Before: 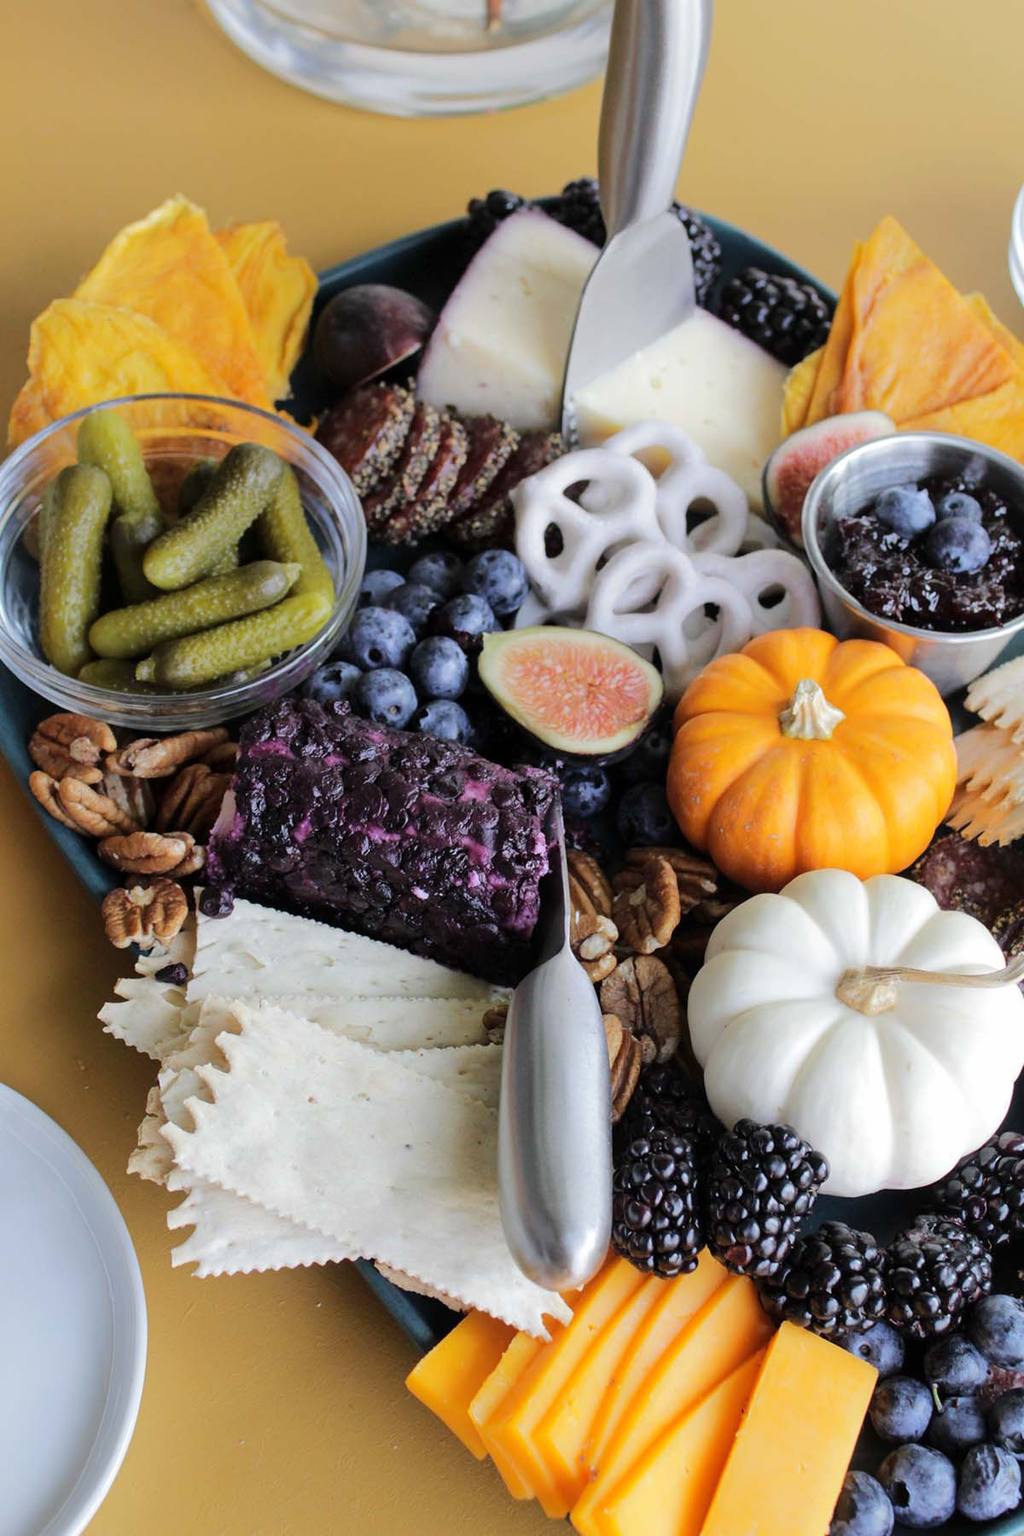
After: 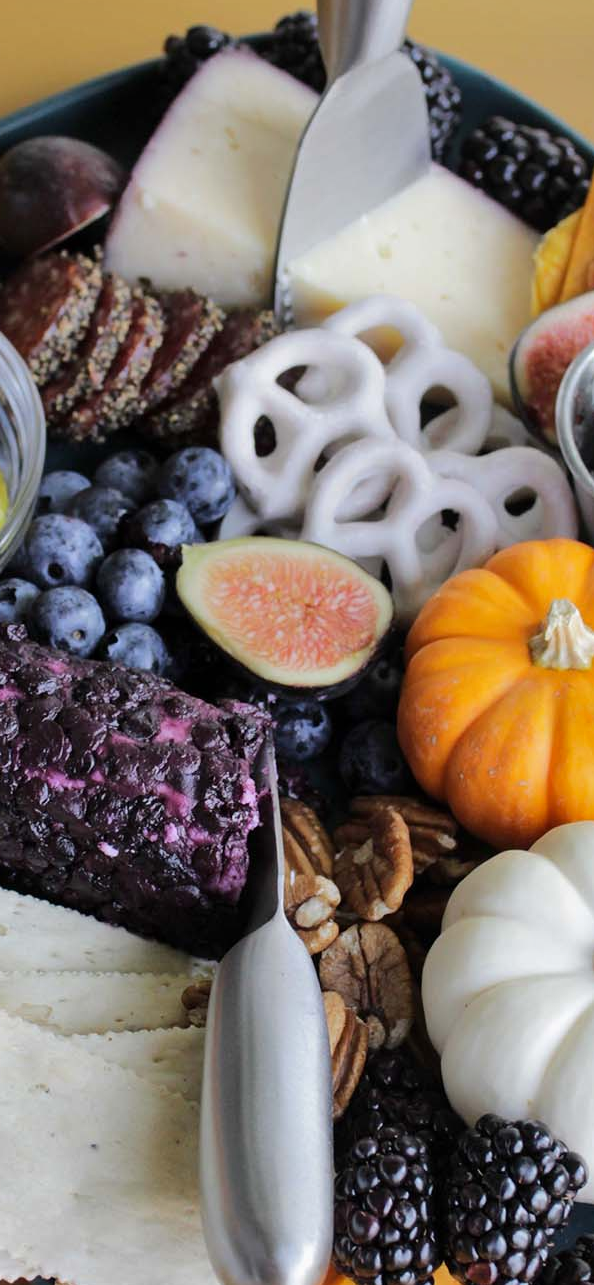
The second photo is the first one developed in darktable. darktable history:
crop: left 32.075%, top 10.976%, right 18.355%, bottom 17.596%
shadows and highlights: shadows 43.71, white point adjustment -1.46, soften with gaussian
